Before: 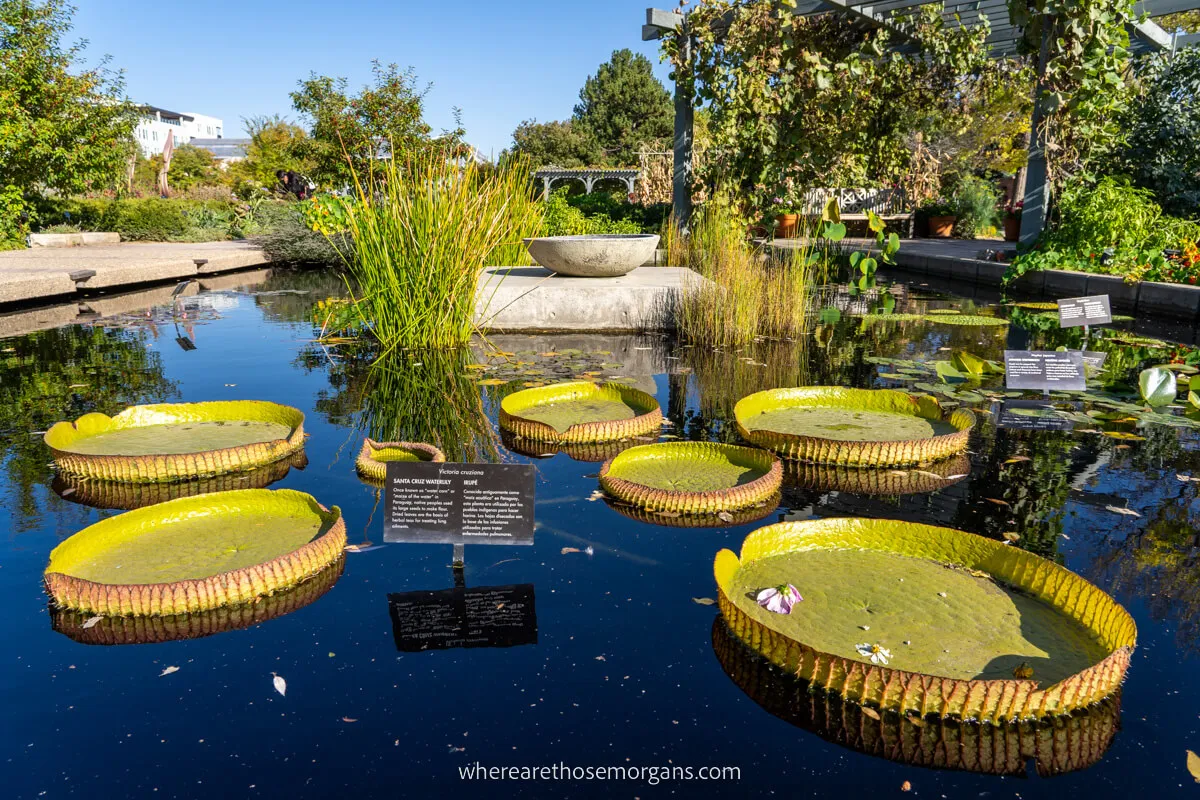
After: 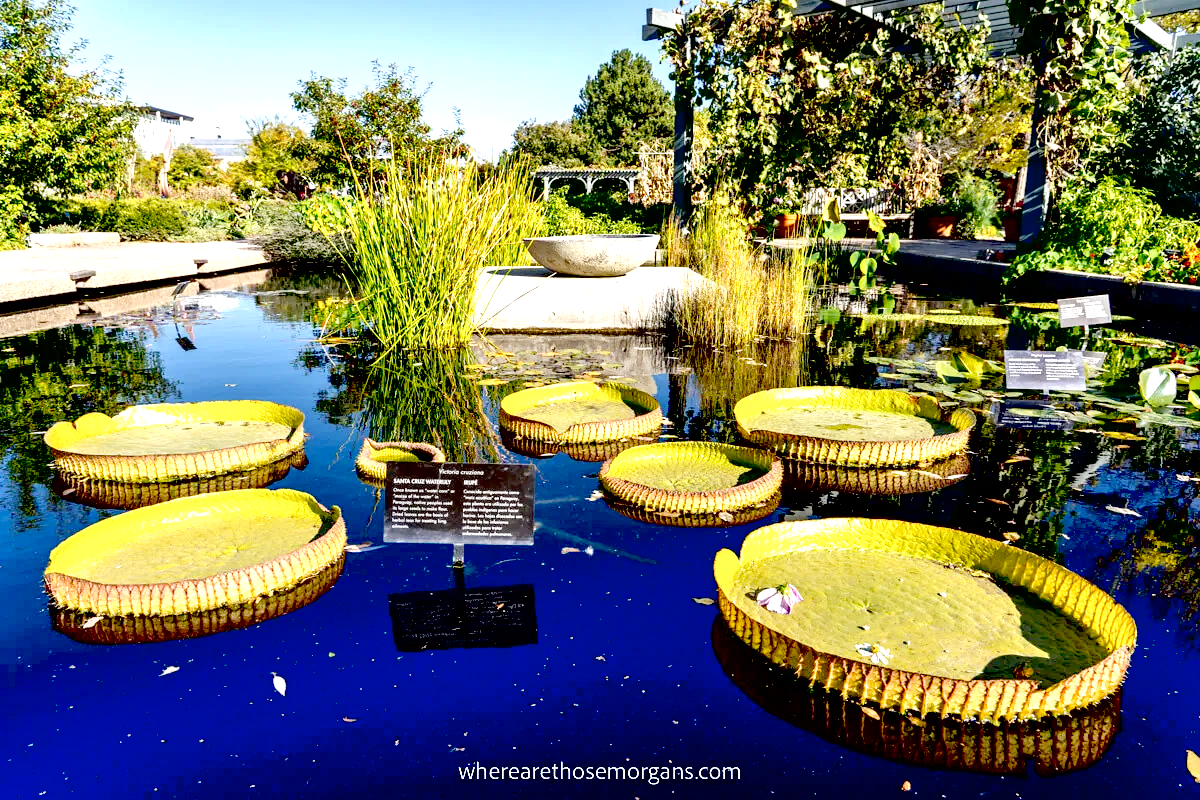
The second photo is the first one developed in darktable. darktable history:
shadows and highlights: shadows 32.04, highlights -32.63, soften with gaussian
exposure: black level correction 0.035, exposure 0.908 EV, compensate exposure bias true, compensate highlight preservation false
contrast brightness saturation: saturation -0.156
tone curve: curves: ch0 [(0, 0) (0.641, 0.691) (1, 1)], preserve colors none
